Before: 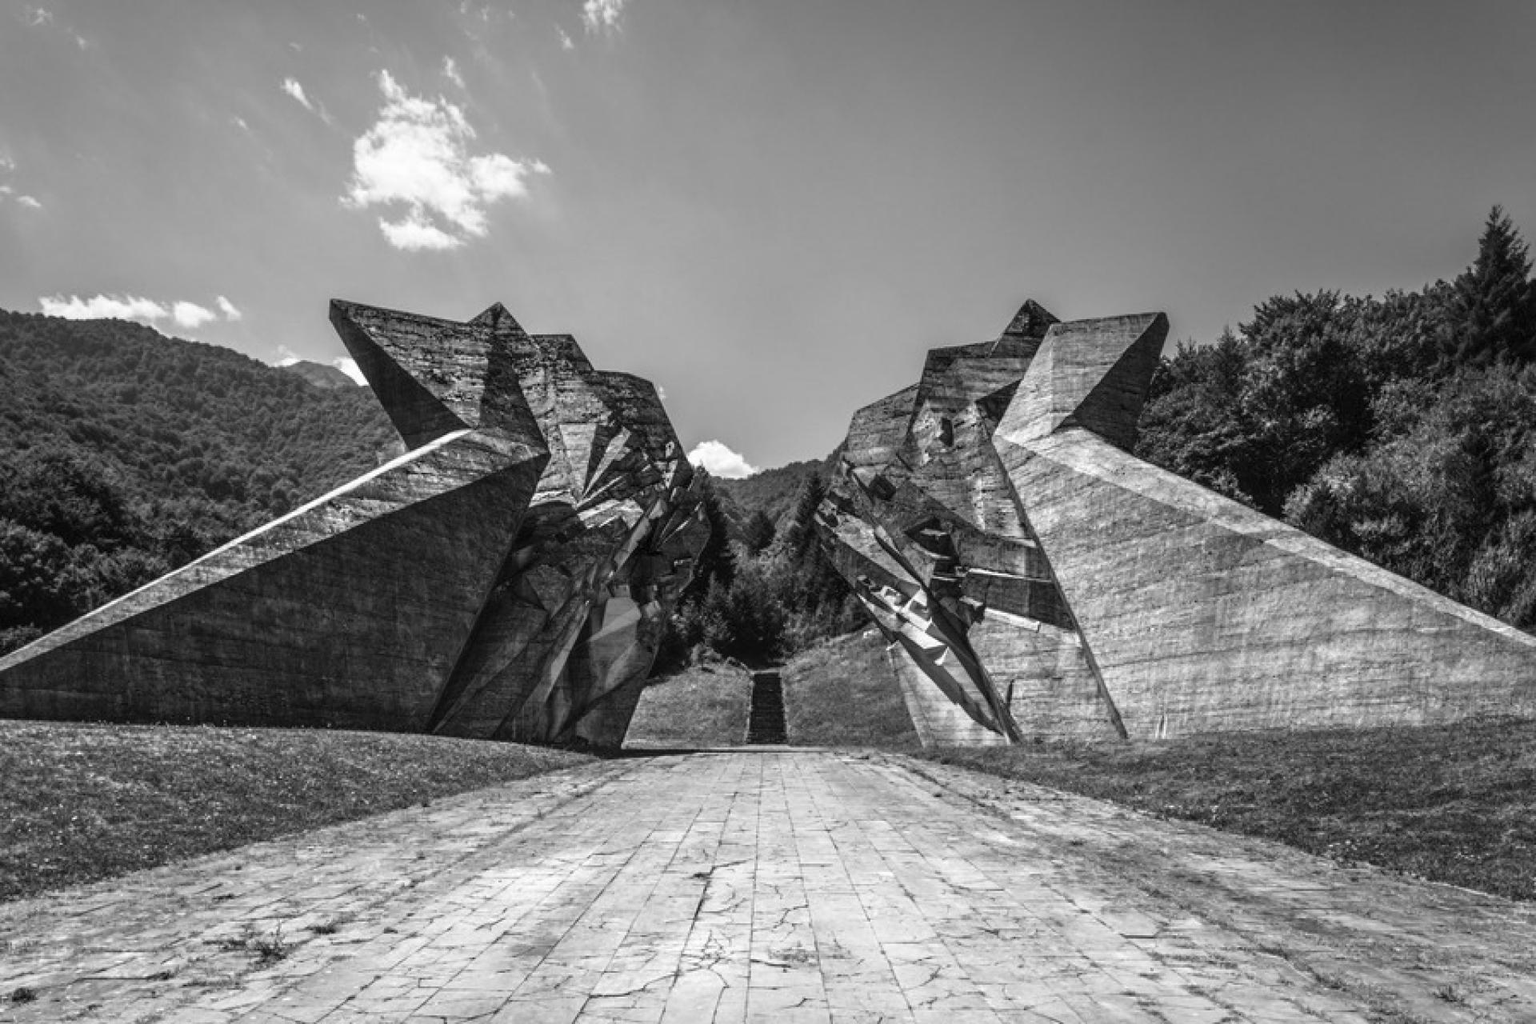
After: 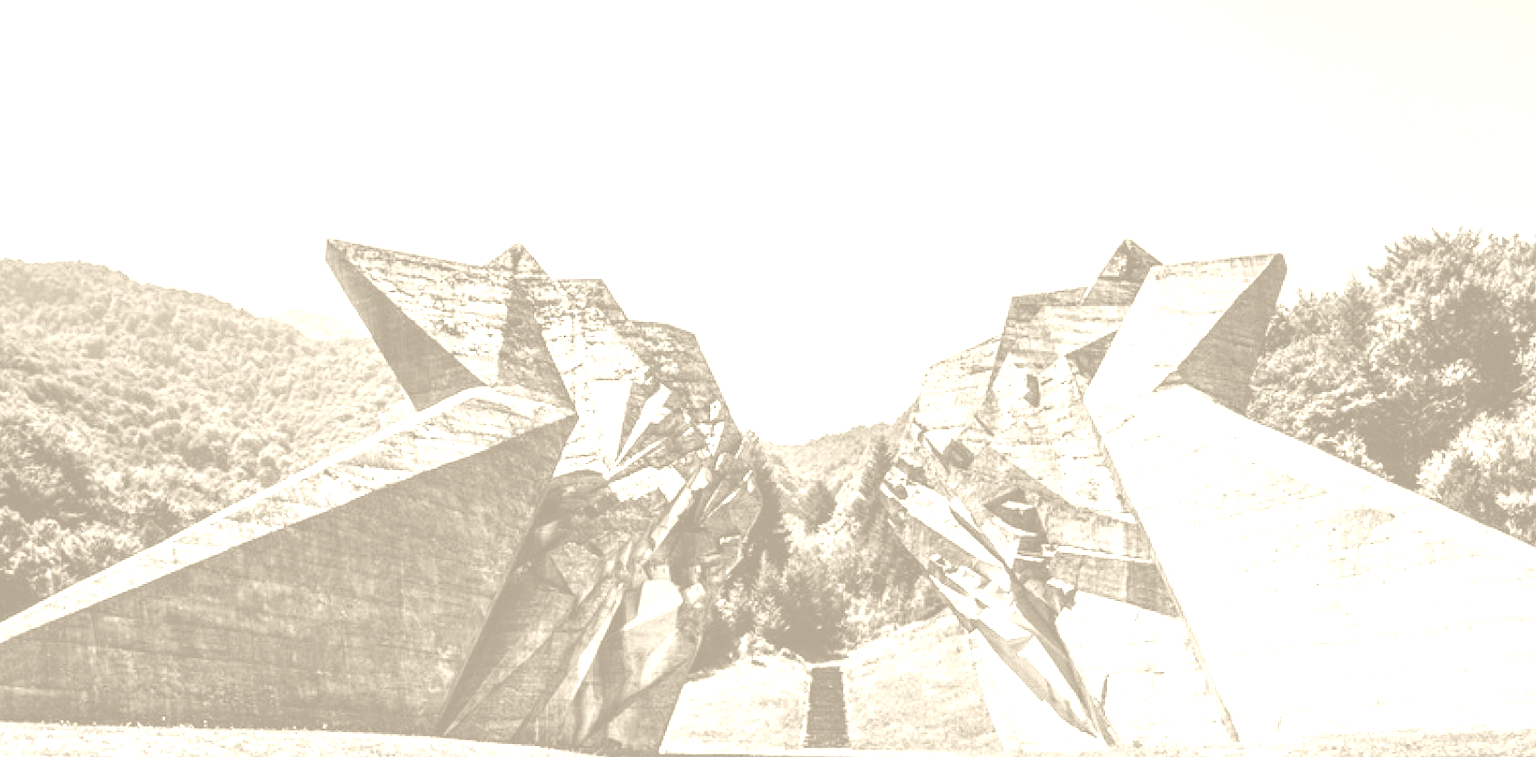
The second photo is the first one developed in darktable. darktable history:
base curve: curves: ch0 [(0, 0.003) (0.001, 0.002) (0.006, 0.004) (0.02, 0.022) (0.048, 0.086) (0.094, 0.234) (0.162, 0.431) (0.258, 0.629) (0.385, 0.8) (0.548, 0.918) (0.751, 0.988) (1, 1)], preserve colors none
colorize: hue 36°, saturation 71%, lightness 80.79%
crop: left 3.015%, top 8.969%, right 9.647%, bottom 26.457%
